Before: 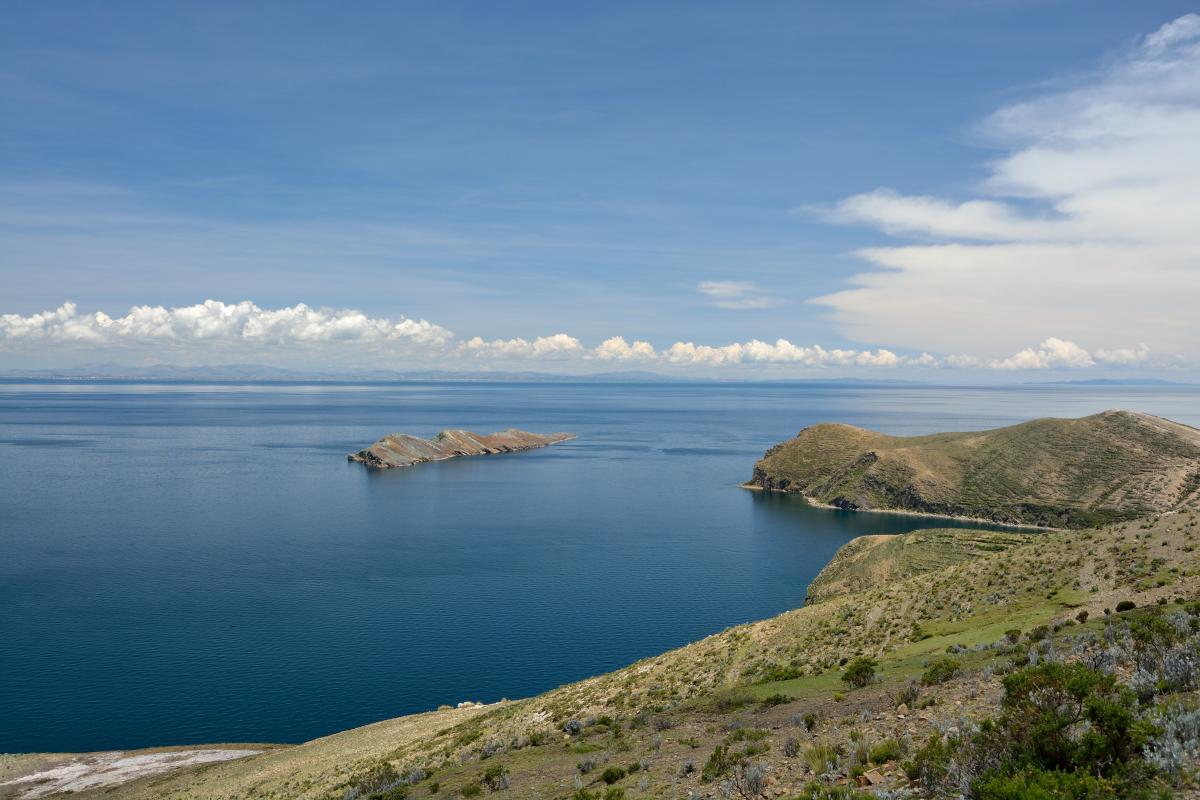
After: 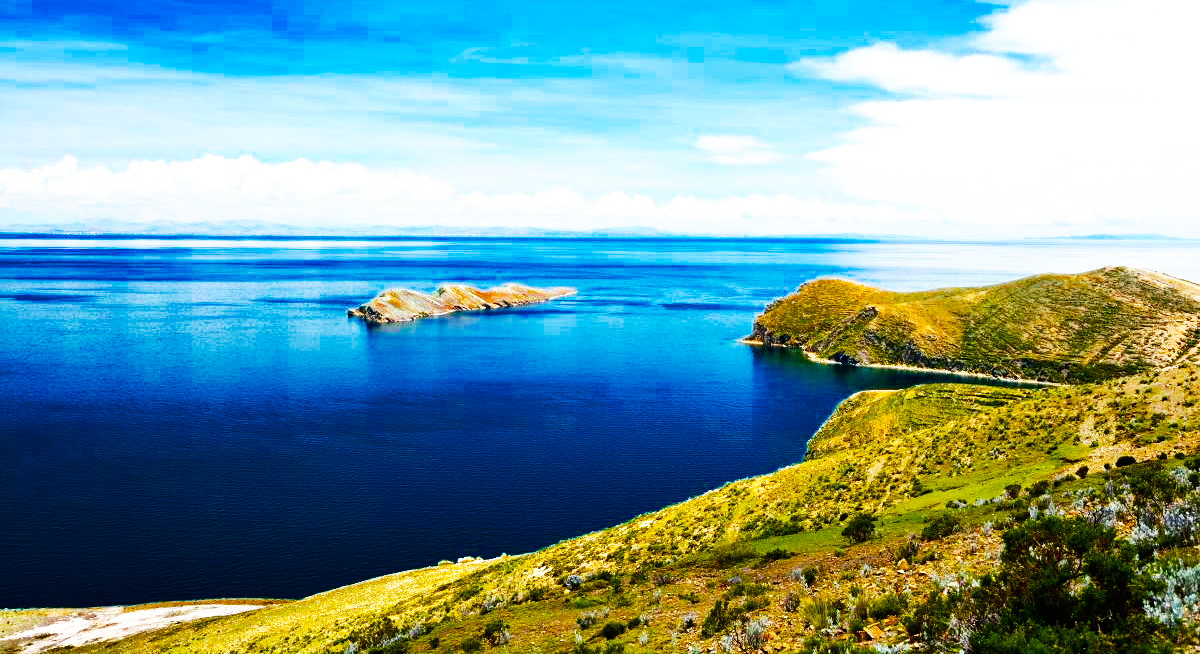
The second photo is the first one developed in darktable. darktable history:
crop and rotate: top 18.153%
base curve: curves: ch0 [(0, 0) (0.007, 0.004) (0.027, 0.03) (0.046, 0.07) (0.207, 0.54) (0.442, 0.872) (0.673, 0.972) (1, 1)], preserve colors none
color balance rgb: shadows lift › hue 87.54°, linear chroma grading › global chroma 22.817%, perceptual saturation grading › global saturation 37.17%, perceptual saturation grading › shadows 36.218%, perceptual brilliance grading › global brilliance -4.538%, perceptual brilliance grading › highlights 24.187%, perceptual brilliance grading › mid-tones 7.188%, perceptual brilliance grading › shadows -4.718%, global vibrance 9.214%, contrast 15.243%, saturation formula JzAzBz (2021)
